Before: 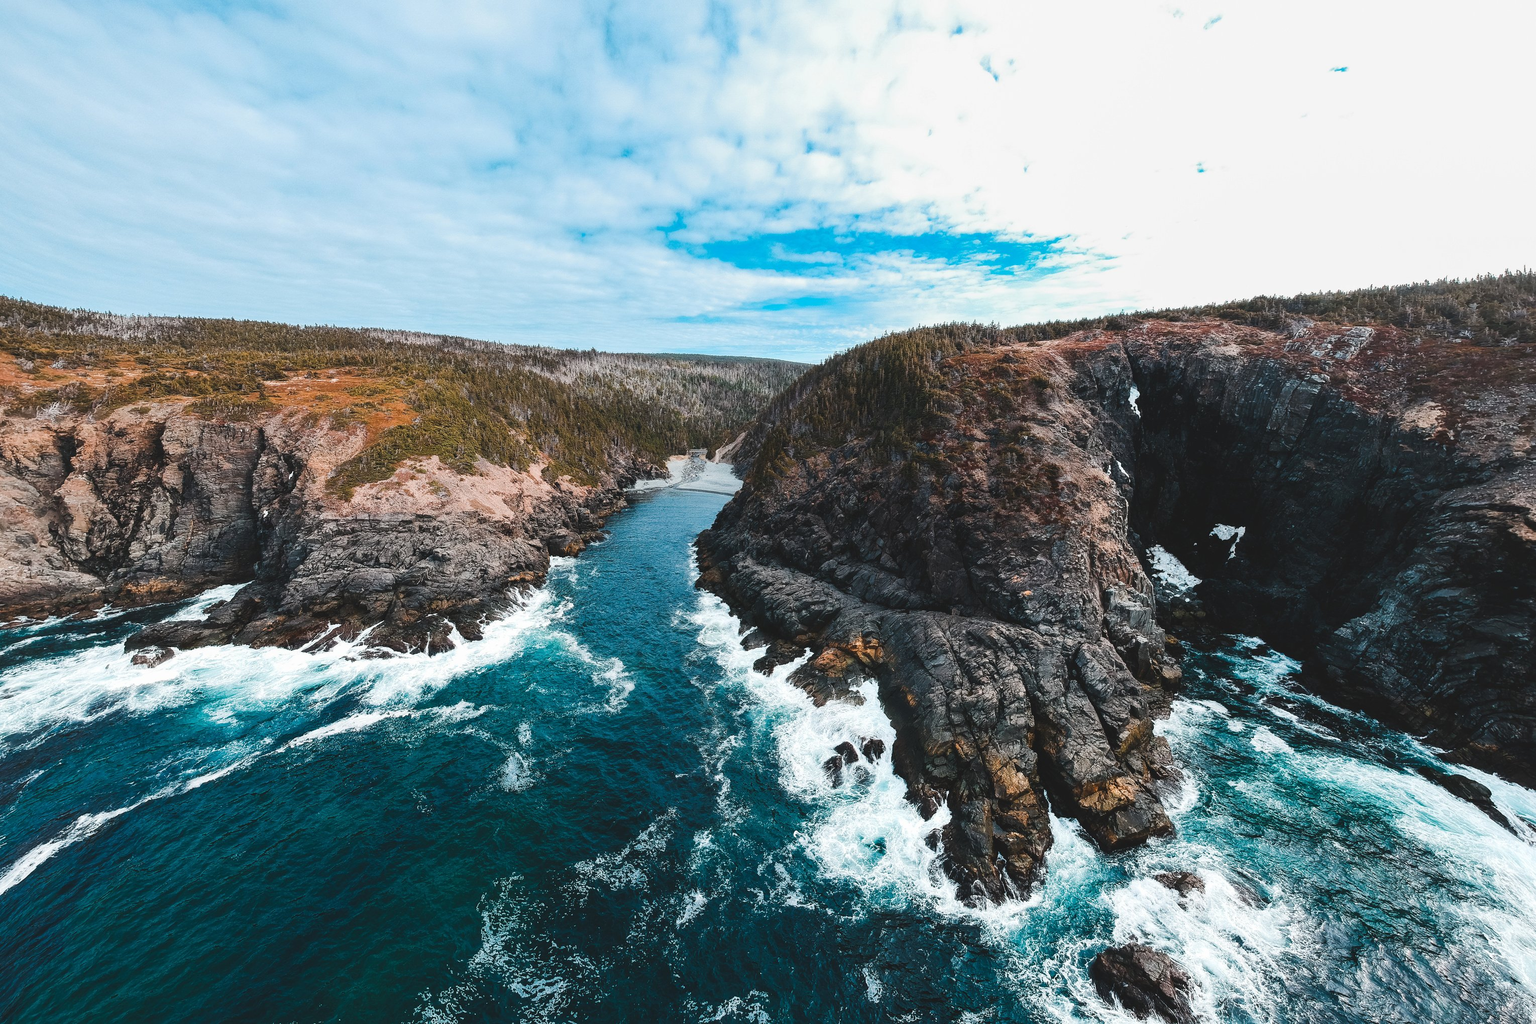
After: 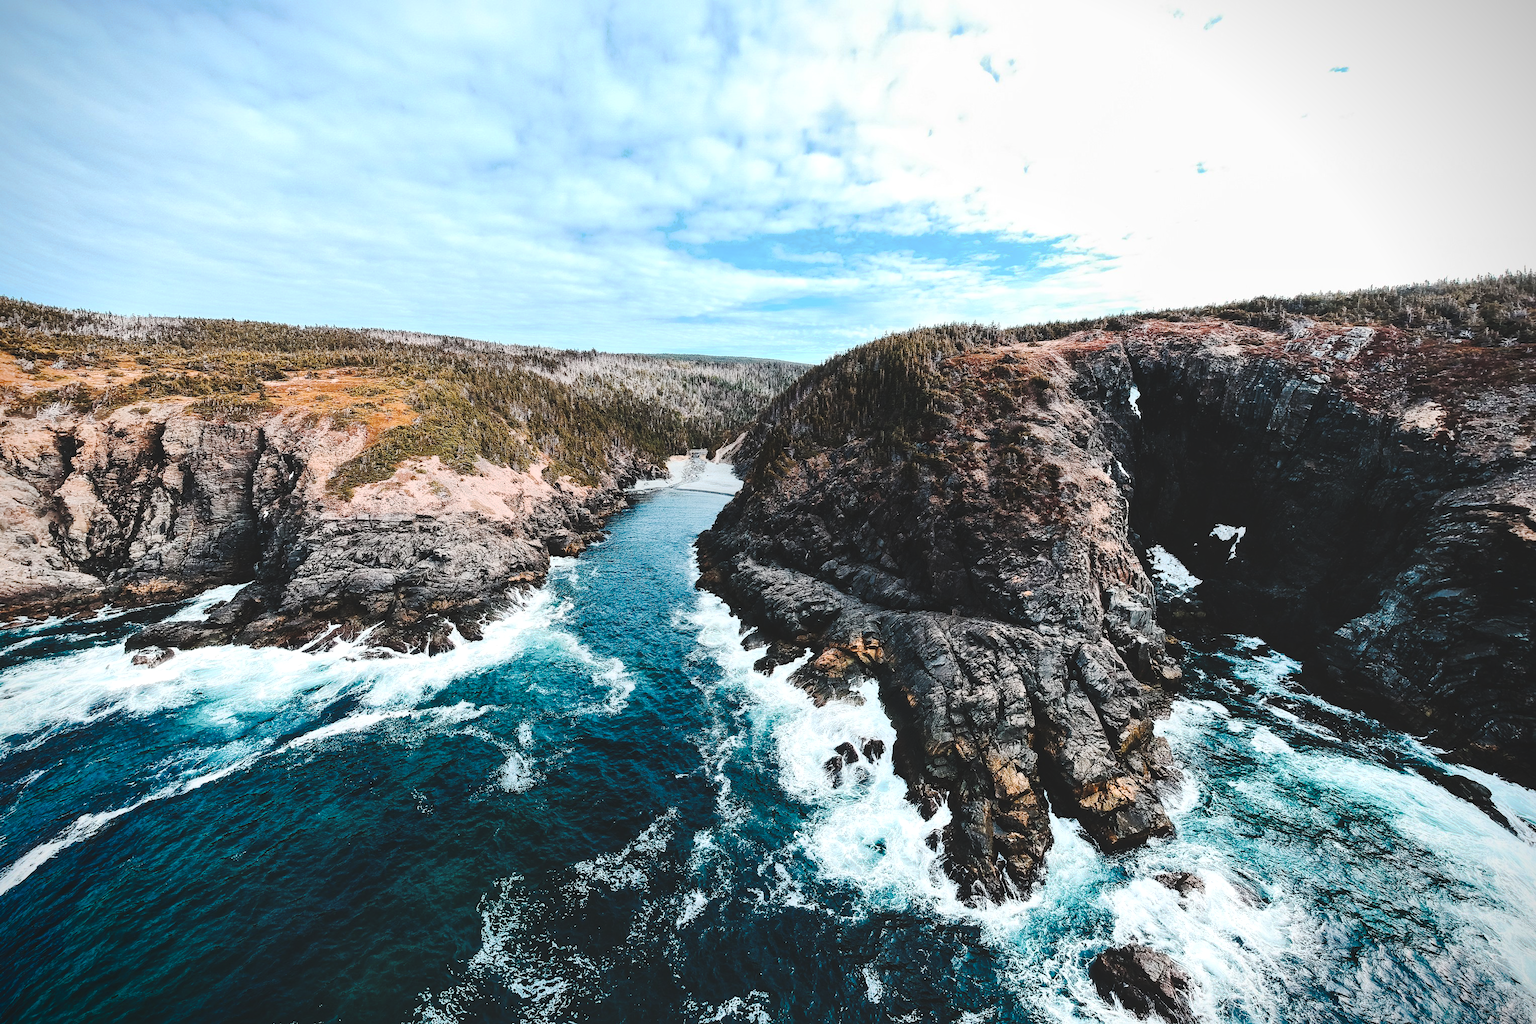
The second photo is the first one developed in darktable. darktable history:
vignetting: fall-off start 88.53%, fall-off radius 44.2%, saturation 0.376, width/height ratio 1.161
global tonemap: drago (1, 100), detail 1
tone curve: curves: ch0 [(0, 0) (0.003, 0.077) (0.011, 0.08) (0.025, 0.083) (0.044, 0.095) (0.069, 0.106) (0.1, 0.12) (0.136, 0.144) (0.177, 0.185) (0.224, 0.231) (0.277, 0.297) (0.335, 0.382) (0.399, 0.471) (0.468, 0.553) (0.543, 0.623) (0.623, 0.689) (0.709, 0.75) (0.801, 0.81) (0.898, 0.873) (1, 1)], preserve colors none
contrast brightness saturation: contrast 0.28
